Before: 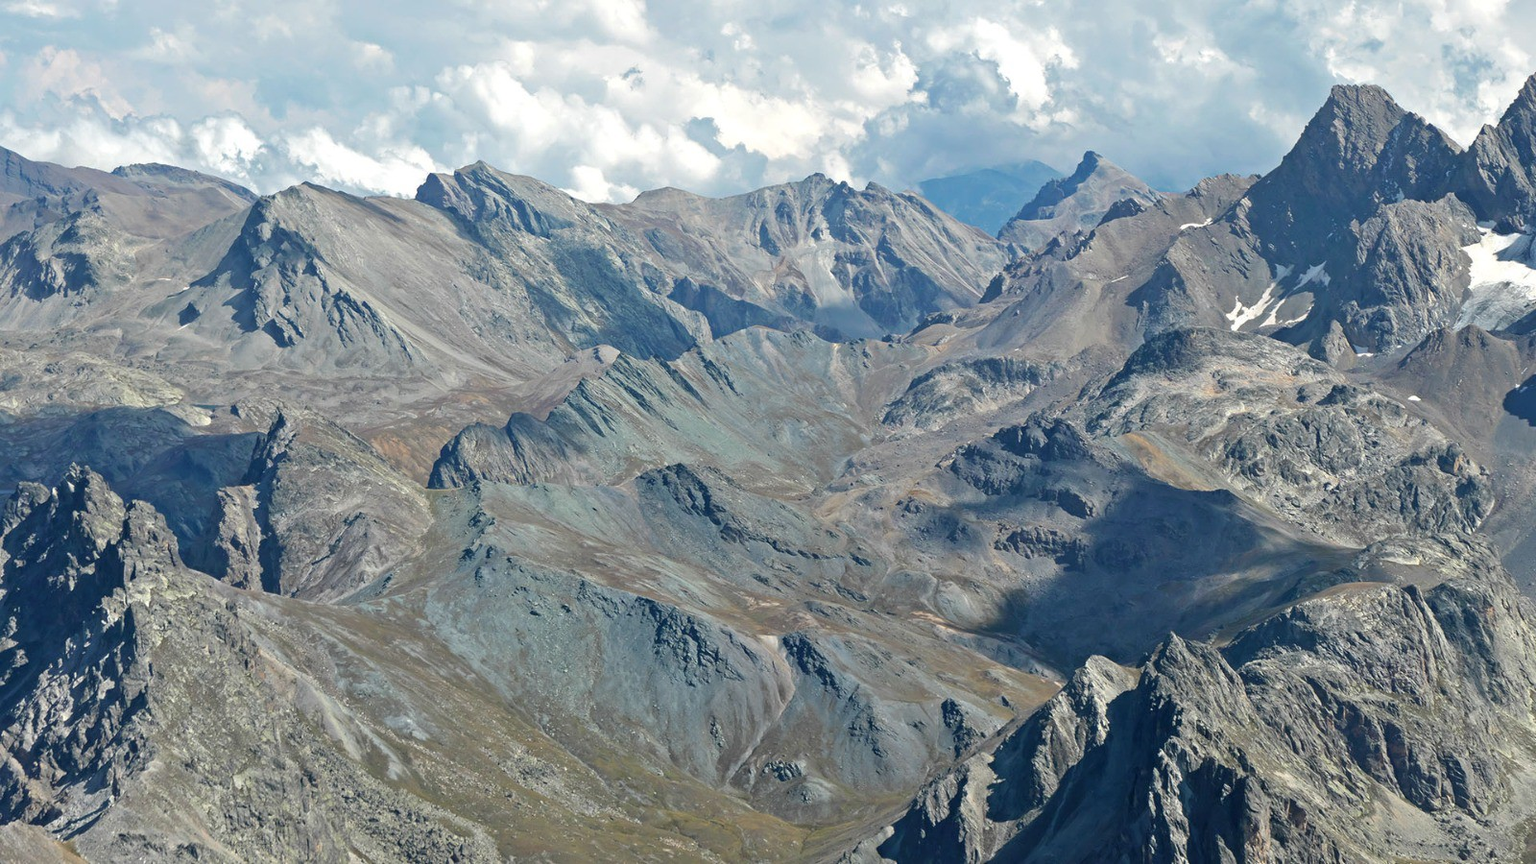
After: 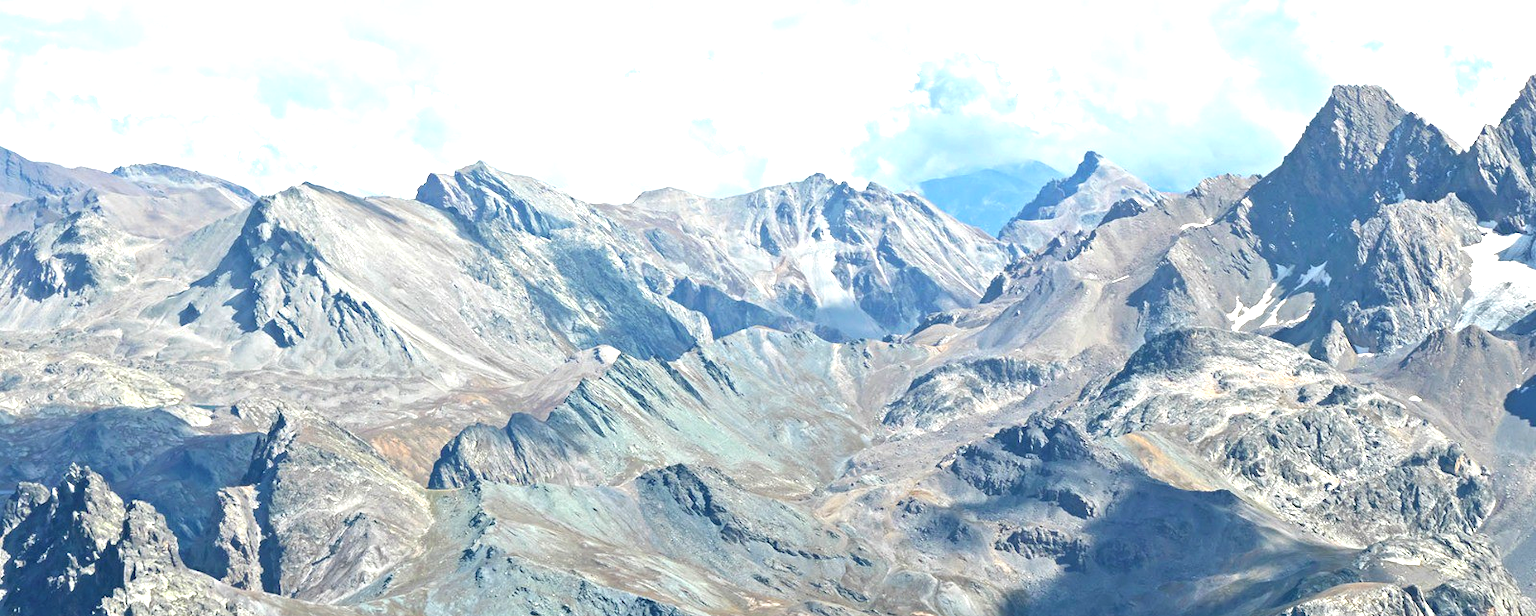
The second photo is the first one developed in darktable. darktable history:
exposure: black level correction 0, exposure 1.1 EV, compensate exposure bias true, compensate highlight preservation false
crop: bottom 28.576%
